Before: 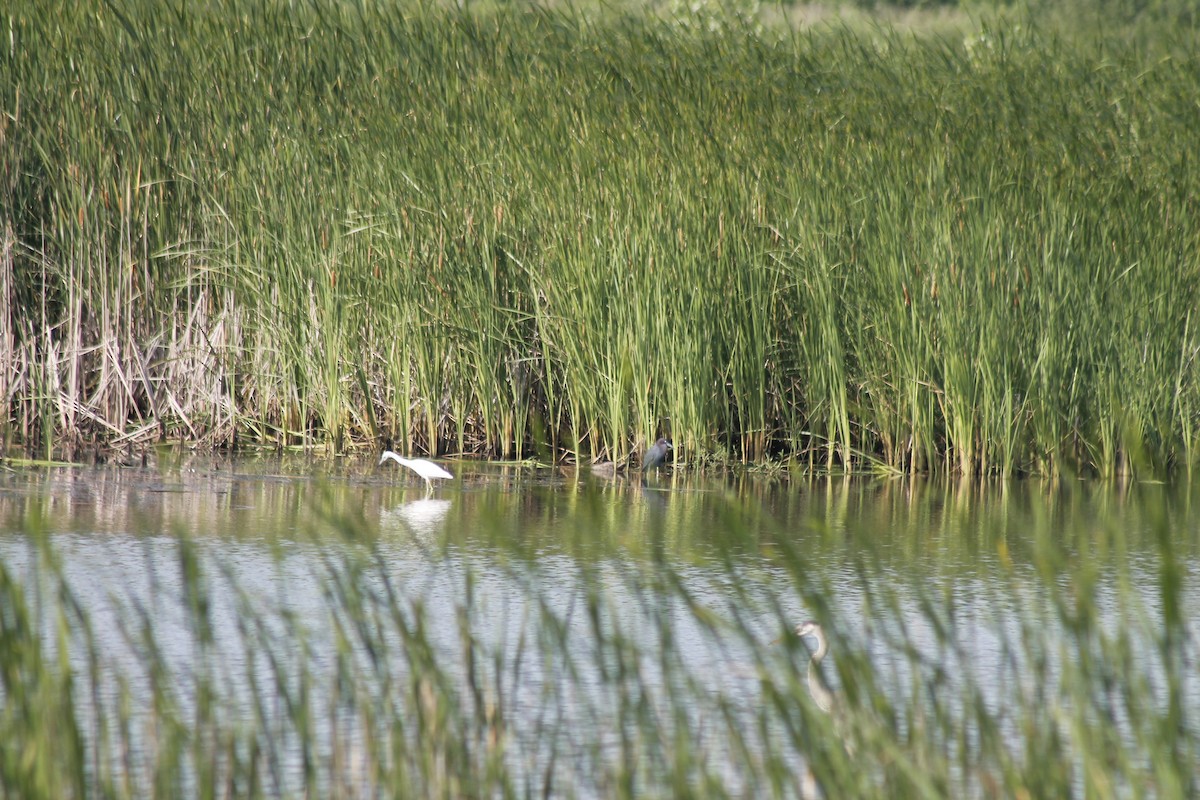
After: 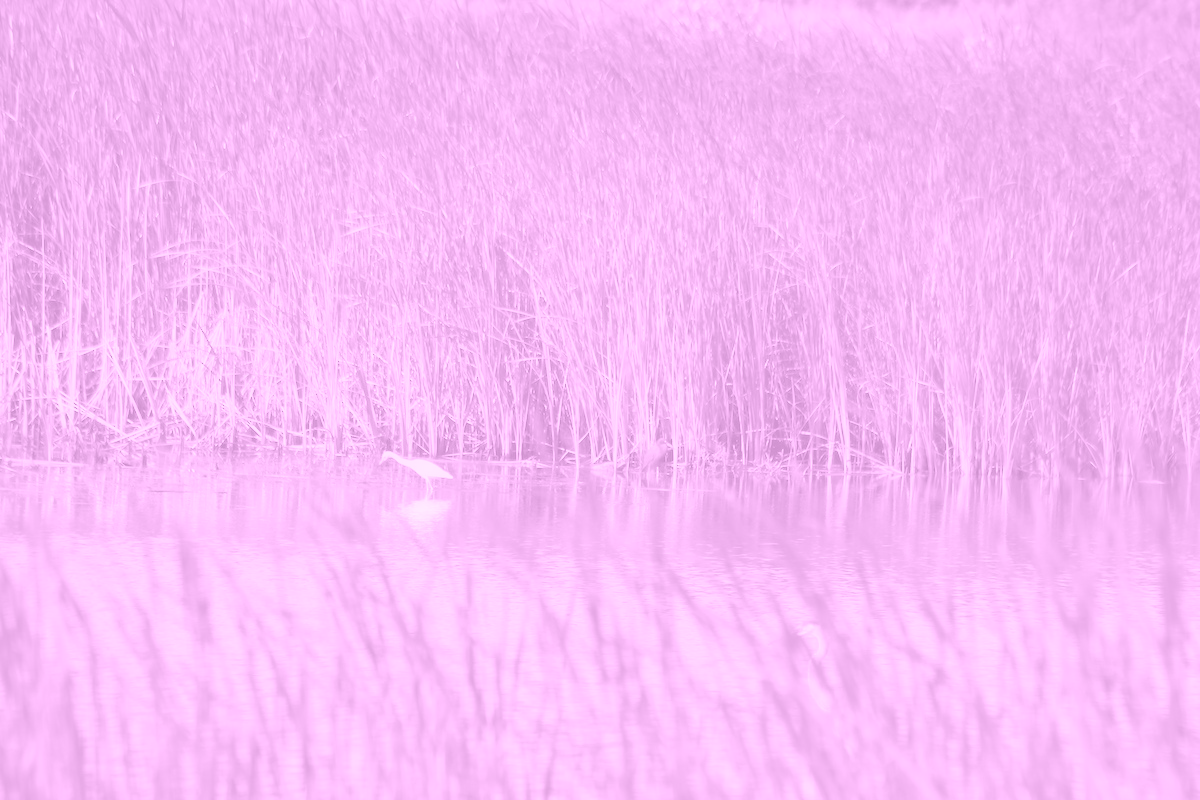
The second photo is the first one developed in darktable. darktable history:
haze removal: compatibility mode true, adaptive false
colorize: hue 331.2°, saturation 69%, source mix 30.28%, lightness 69.02%, version 1
